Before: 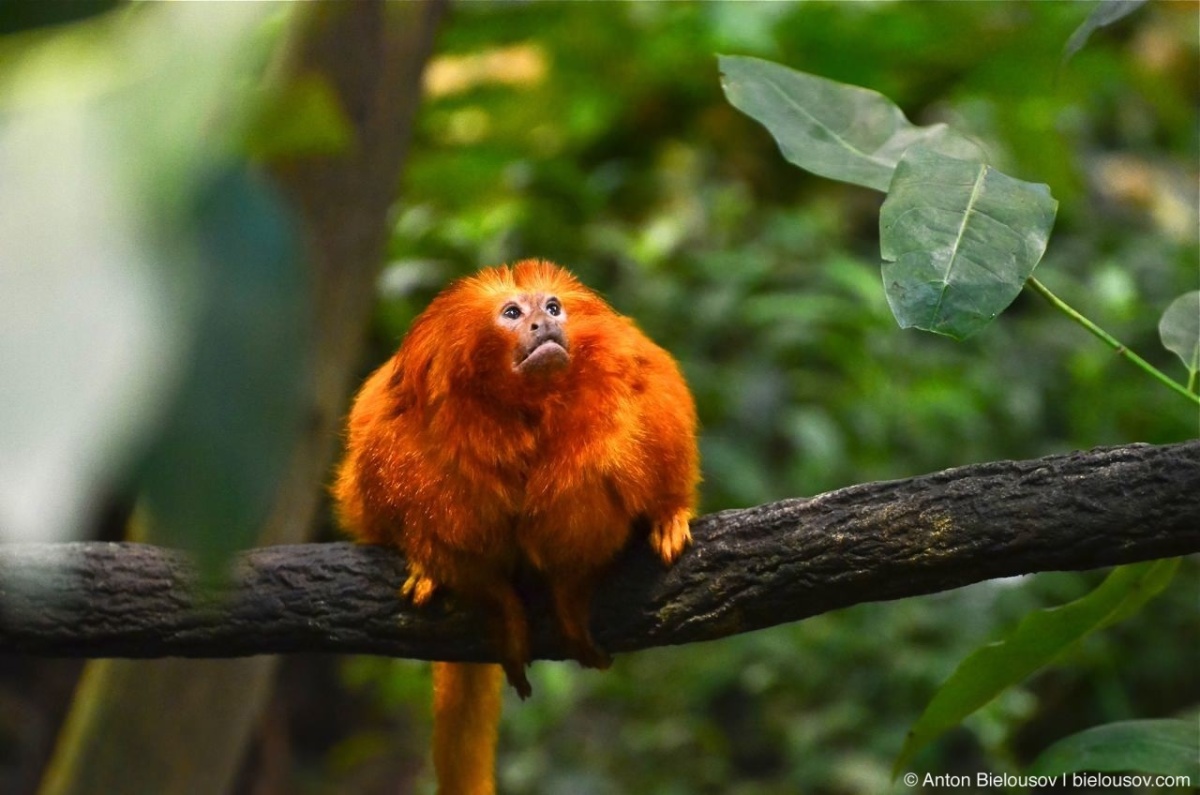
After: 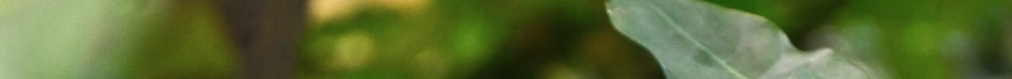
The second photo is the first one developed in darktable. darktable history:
crop and rotate: left 9.644%, top 9.491%, right 6.021%, bottom 80.509%
color zones: curves: ch0 [(0, 0.5) (0.143, 0.5) (0.286, 0.456) (0.429, 0.5) (0.571, 0.5) (0.714, 0.5) (0.857, 0.5) (1, 0.5)]; ch1 [(0, 0.5) (0.143, 0.5) (0.286, 0.422) (0.429, 0.5) (0.571, 0.5) (0.714, 0.5) (0.857, 0.5) (1, 0.5)]
